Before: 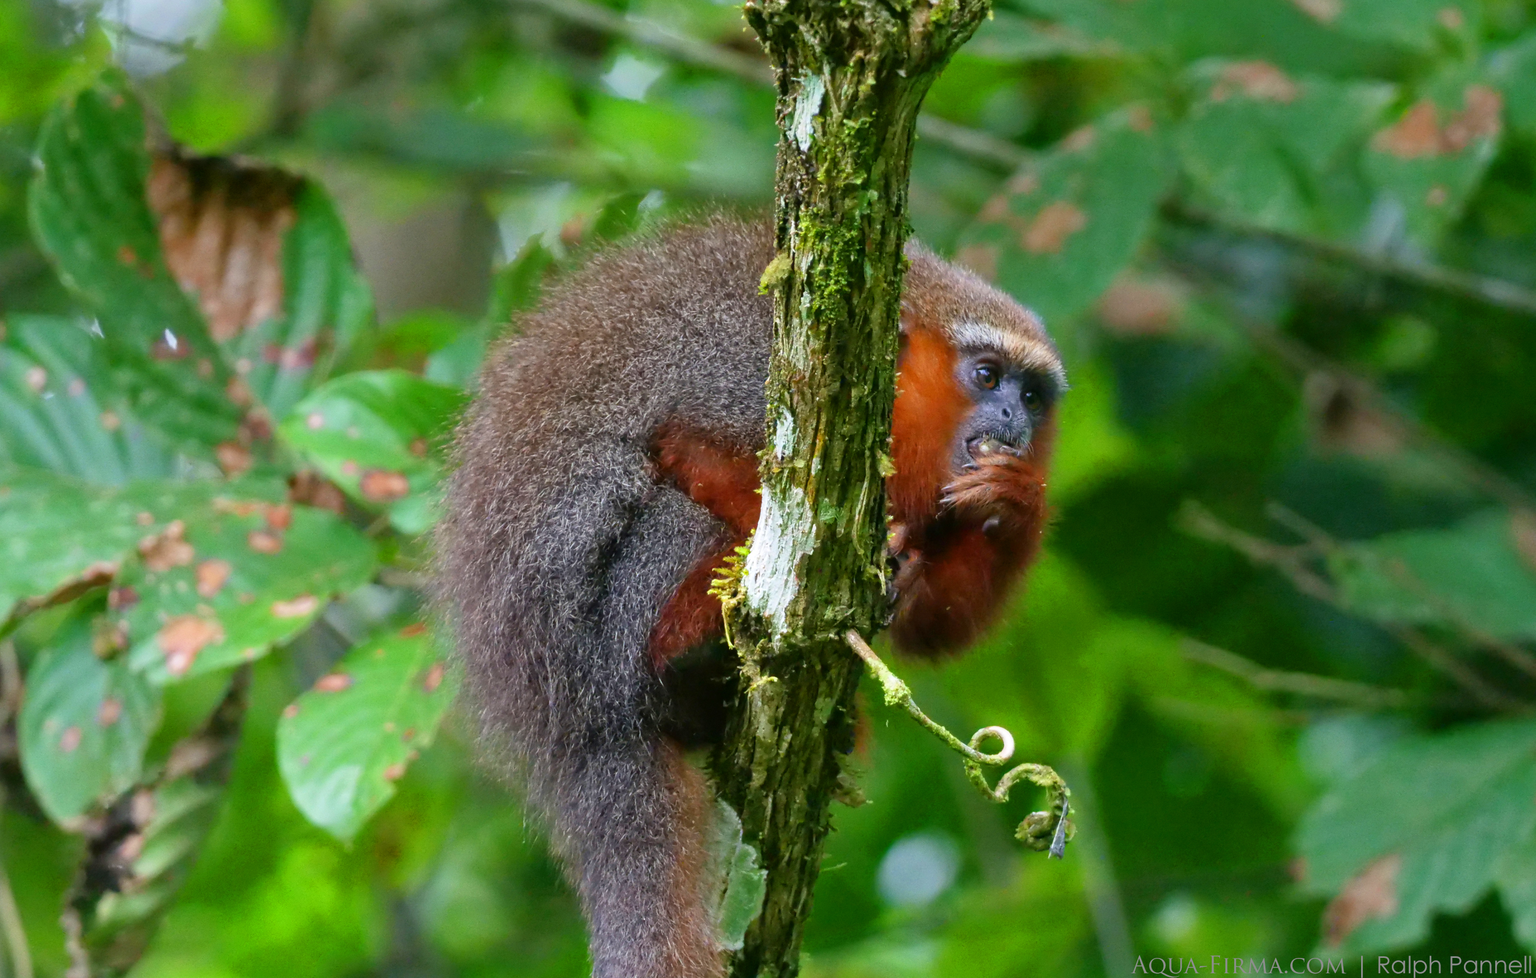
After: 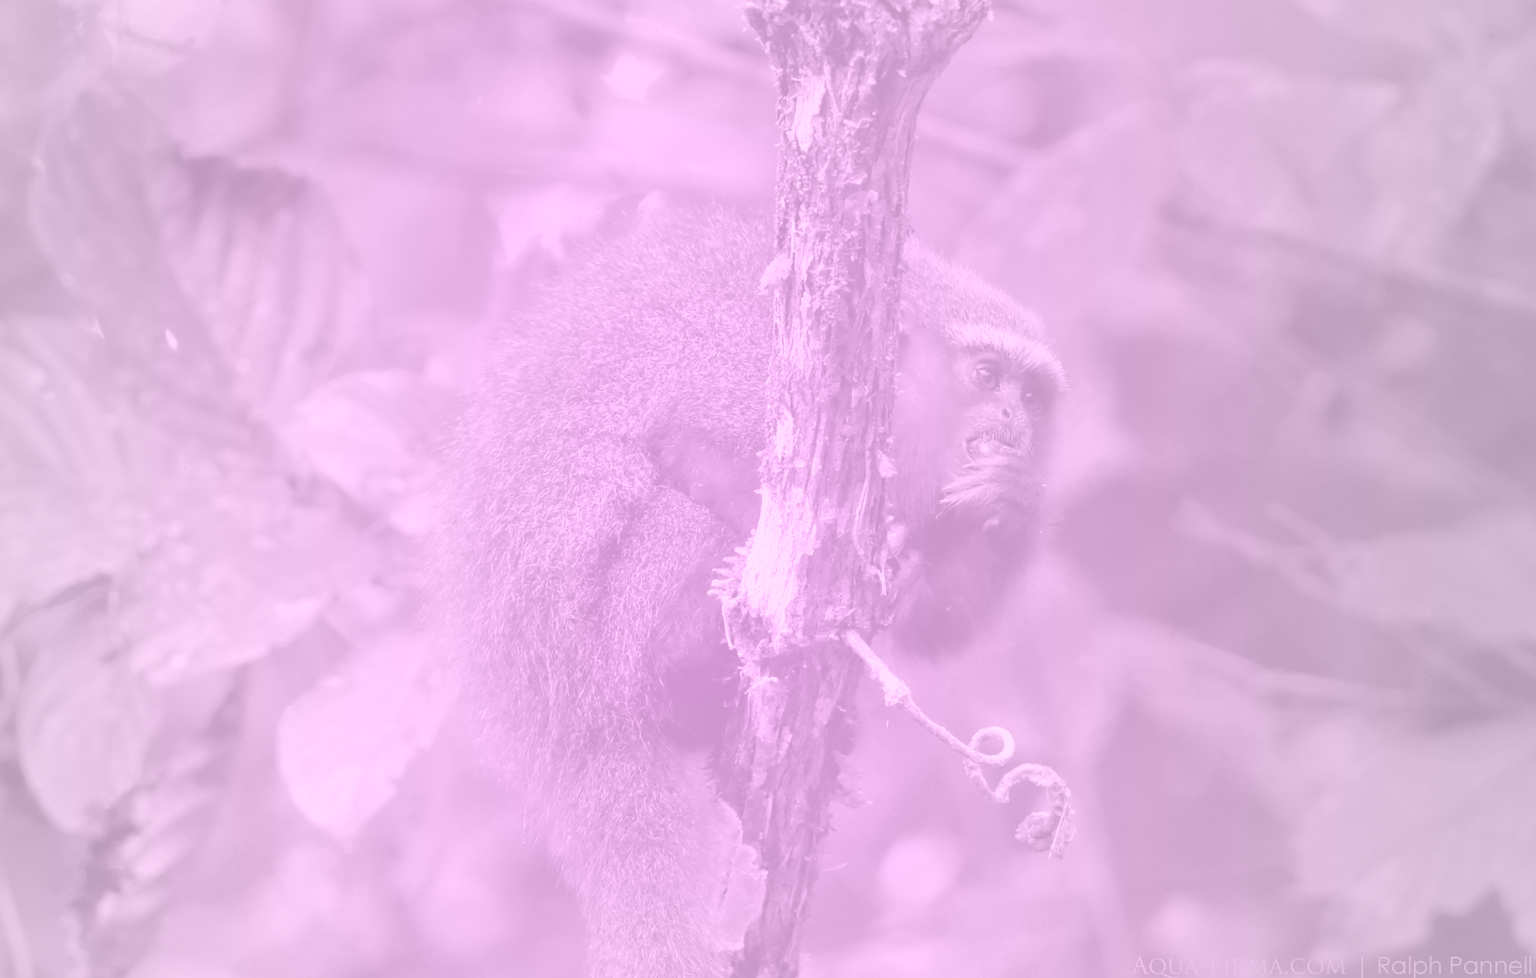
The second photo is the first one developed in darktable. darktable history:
vignetting: fall-off start 18.21%, fall-off radius 137.95%, brightness -0.207, center (-0.078, 0.066), width/height ratio 0.62, shape 0.59
white balance: emerald 1
contrast brightness saturation: contrast -0.05, saturation -0.41
colorize: hue 331.2°, saturation 69%, source mix 30.28%, lightness 69.02%, version 1
color balance rgb: linear chroma grading › global chroma 15%, perceptual saturation grading › global saturation 30%
